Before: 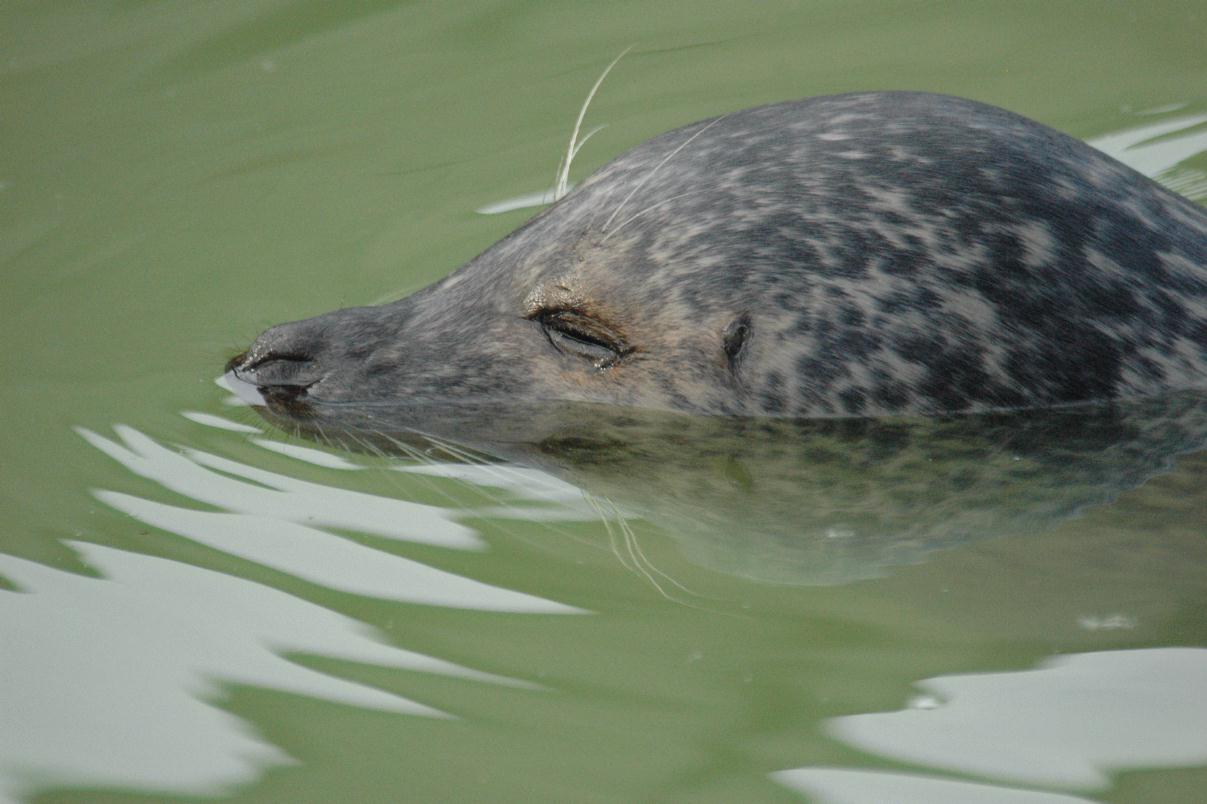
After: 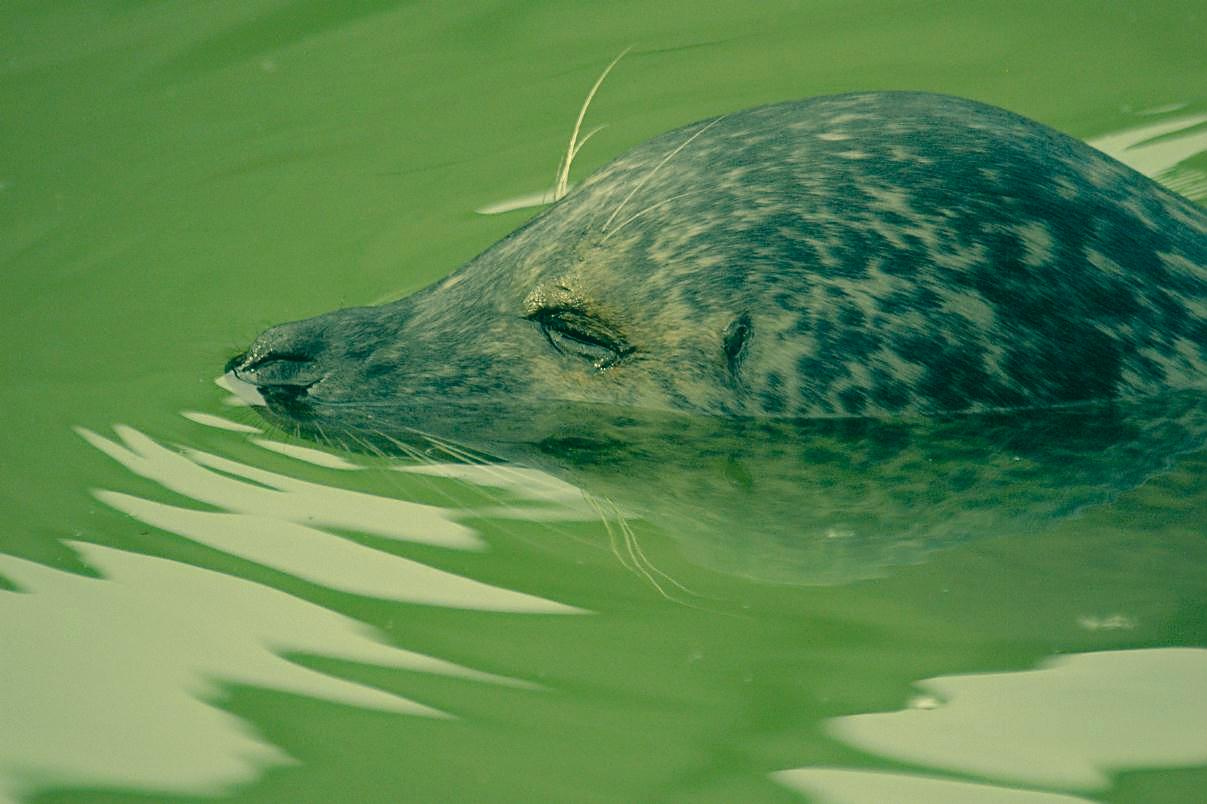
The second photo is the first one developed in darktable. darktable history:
color correction: highlights a* 1.83, highlights b* 34.02, shadows a* -36.68, shadows b* -5.48
sharpen: on, module defaults
